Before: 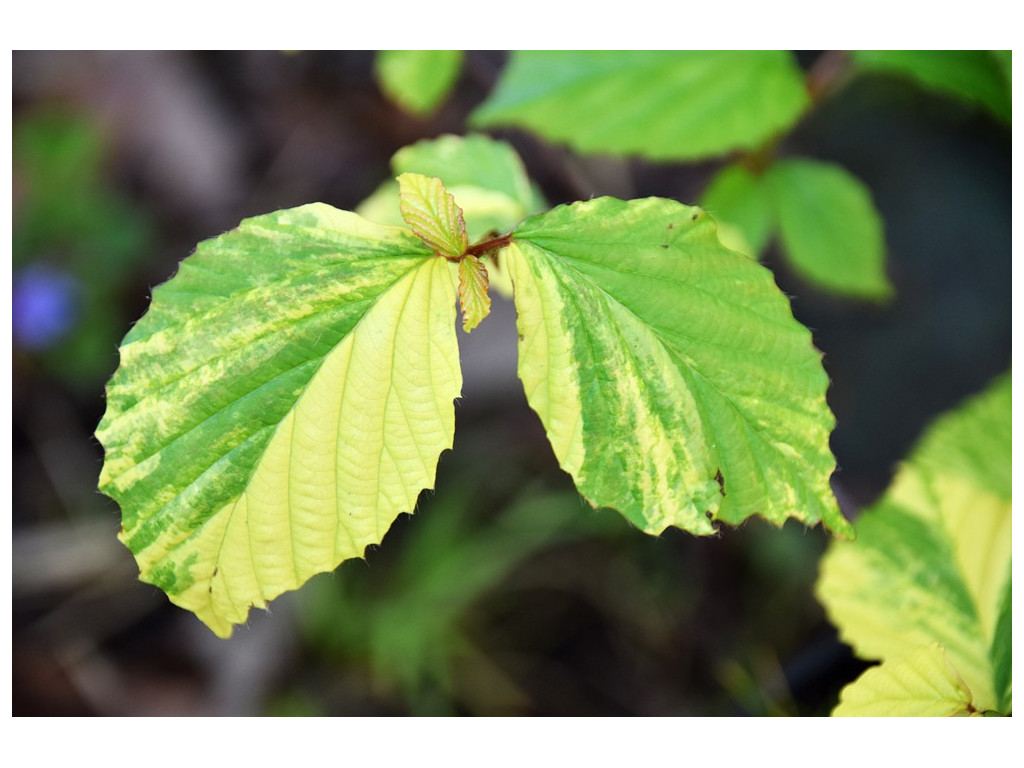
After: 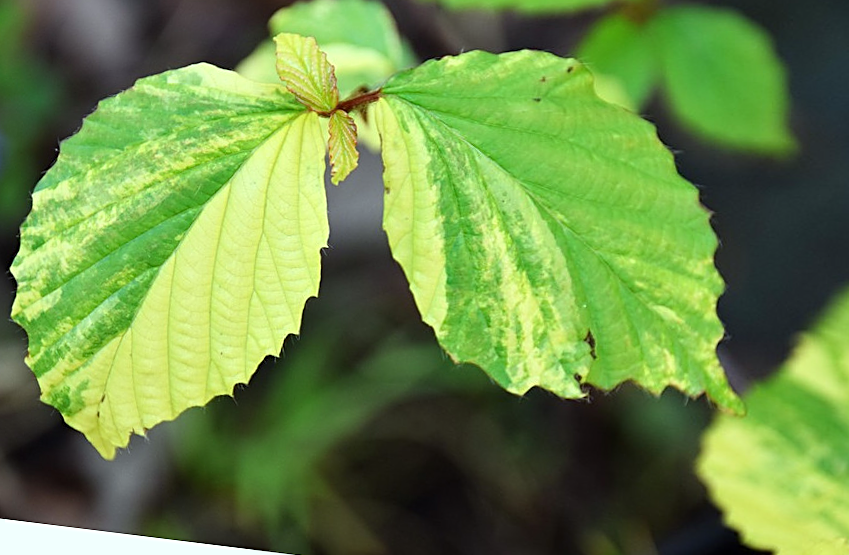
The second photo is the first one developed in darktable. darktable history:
sharpen: on, module defaults
color correction: highlights a* -6.69, highlights b* 0.49
rotate and perspective: rotation 1.69°, lens shift (vertical) -0.023, lens shift (horizontal) -0.291, crop left 0.025, crop right 0.988, crop top 0.092, crop bottom 0.842
crop and rotate: left 4.842%, top 15.51%, right 10.668%
